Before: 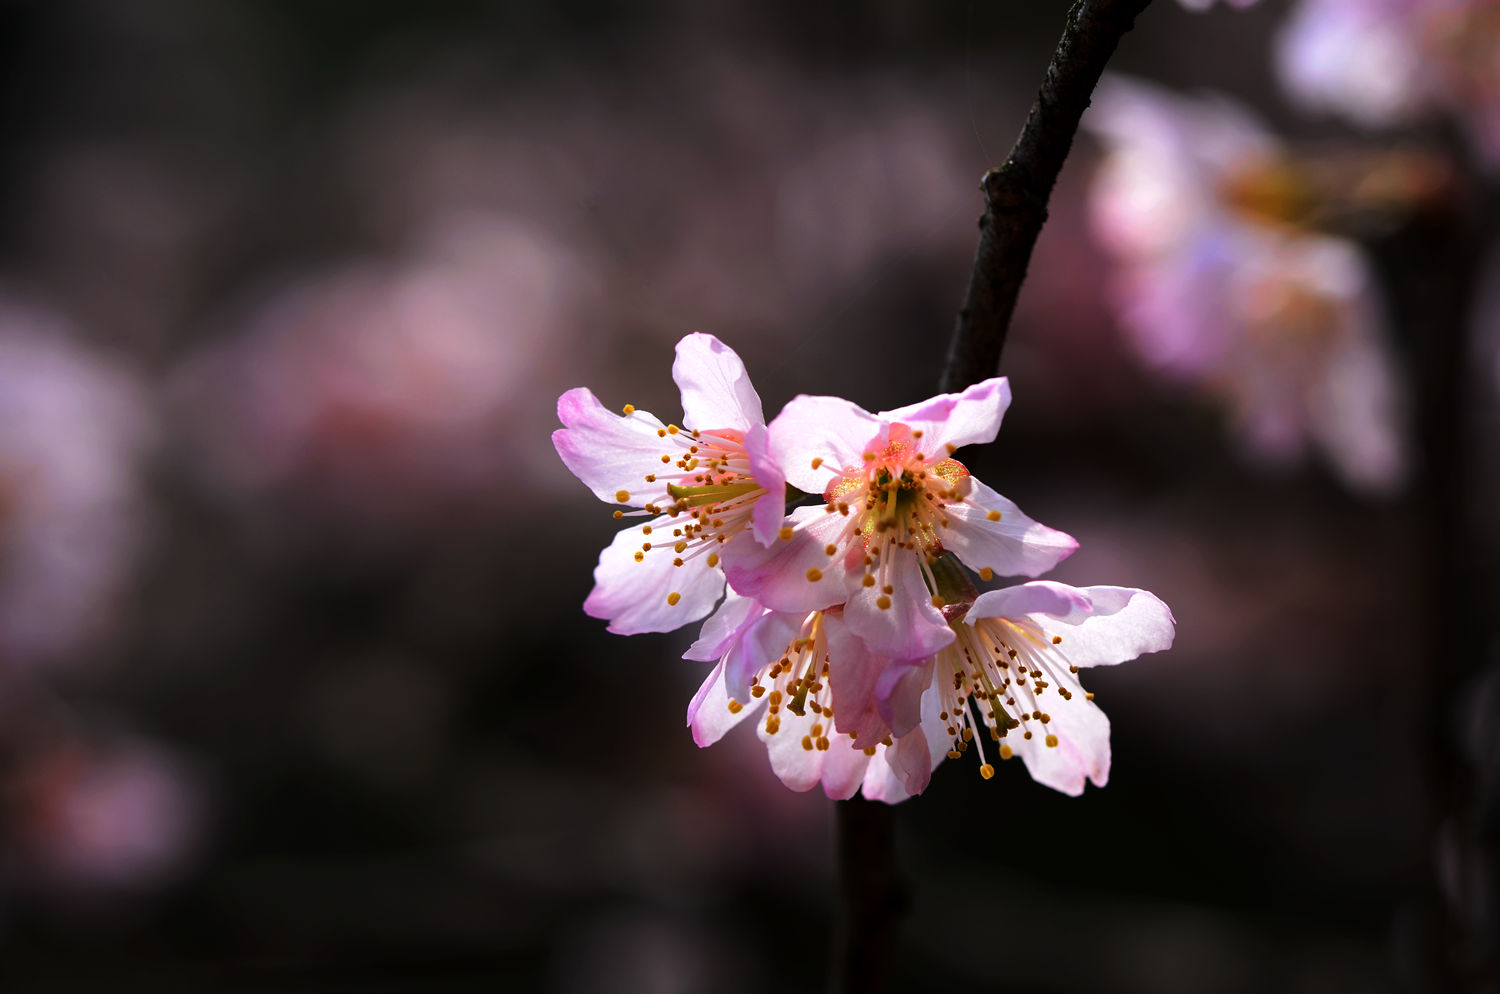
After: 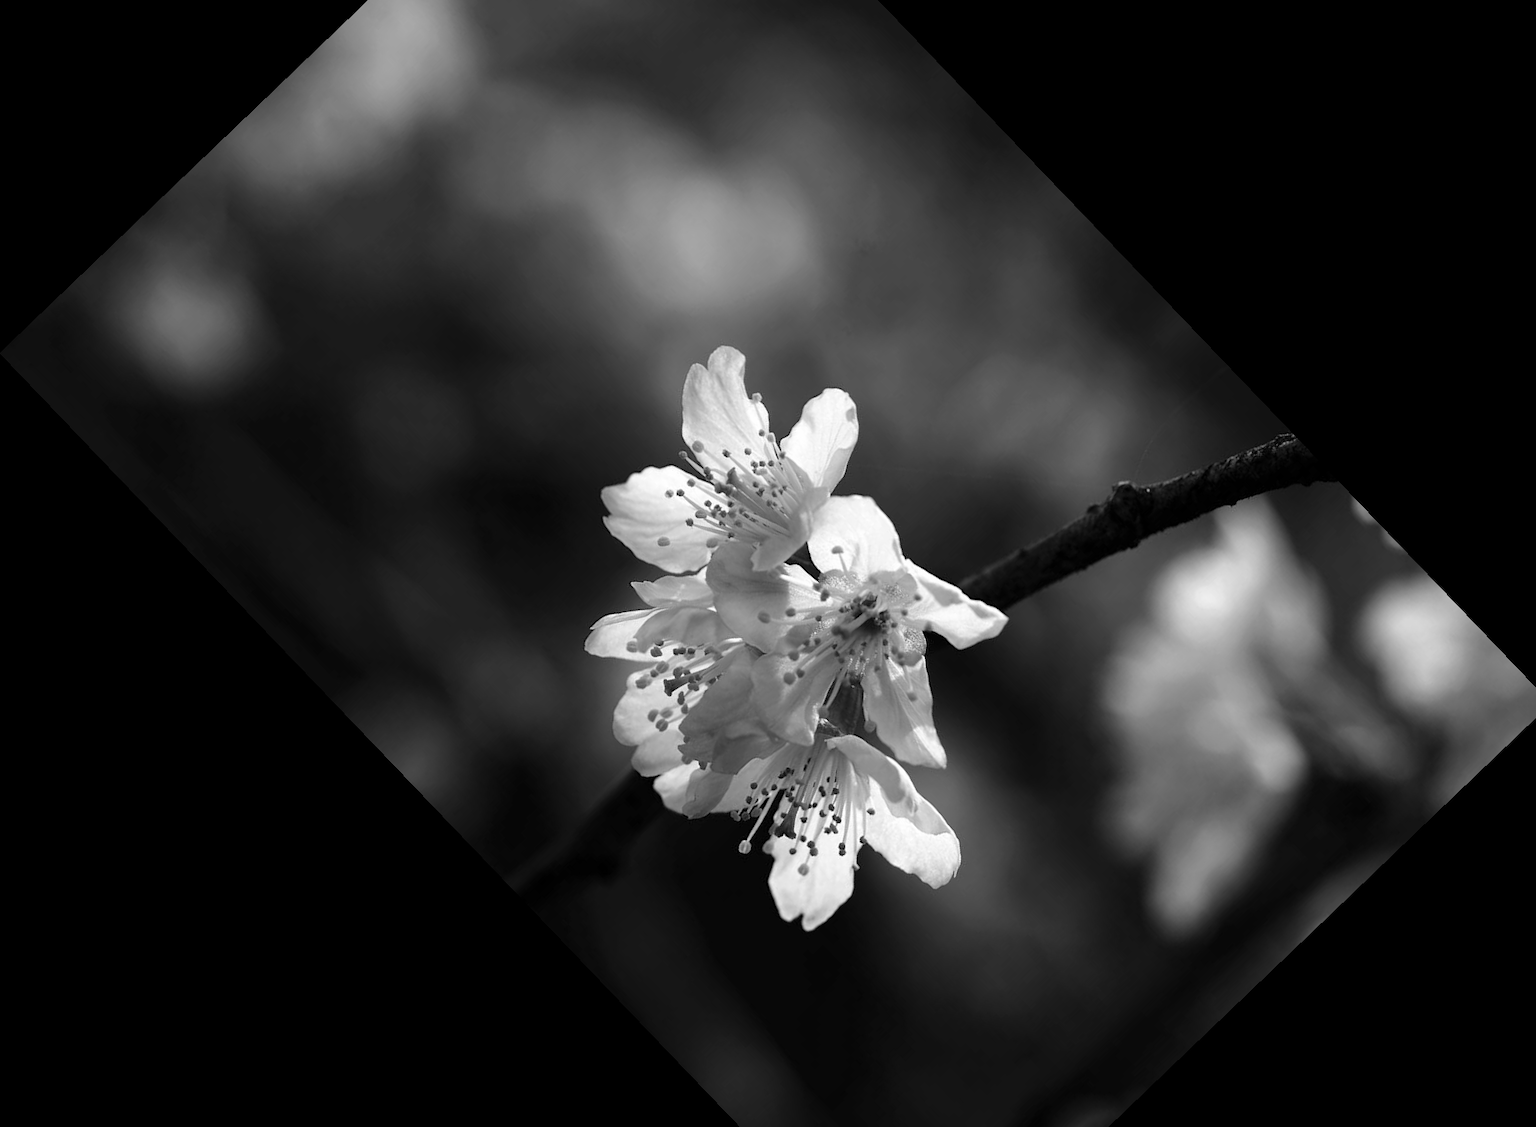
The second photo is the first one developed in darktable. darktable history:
monochrome: on, module defaults
crop and rotate: angle -46.26°, top 16.234%, right 0.912%, bottom 11.704%
levels: levels [0, 0.478, 1]
